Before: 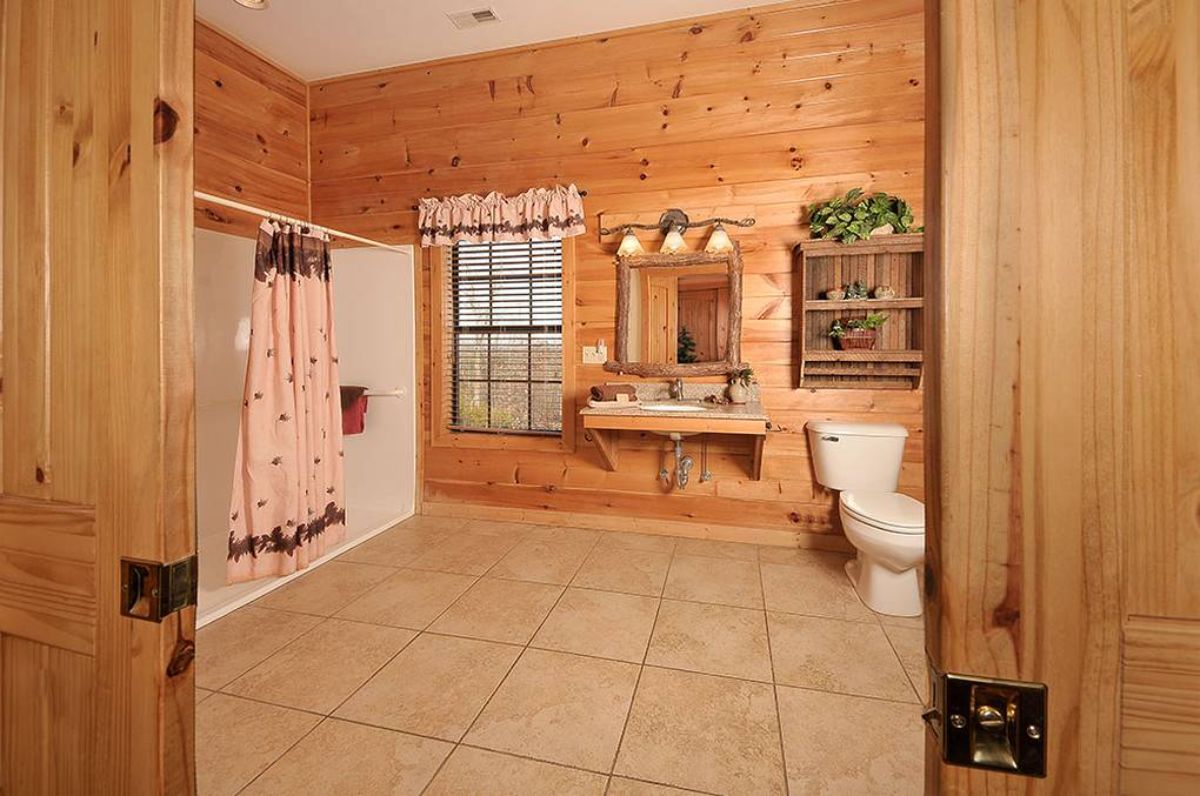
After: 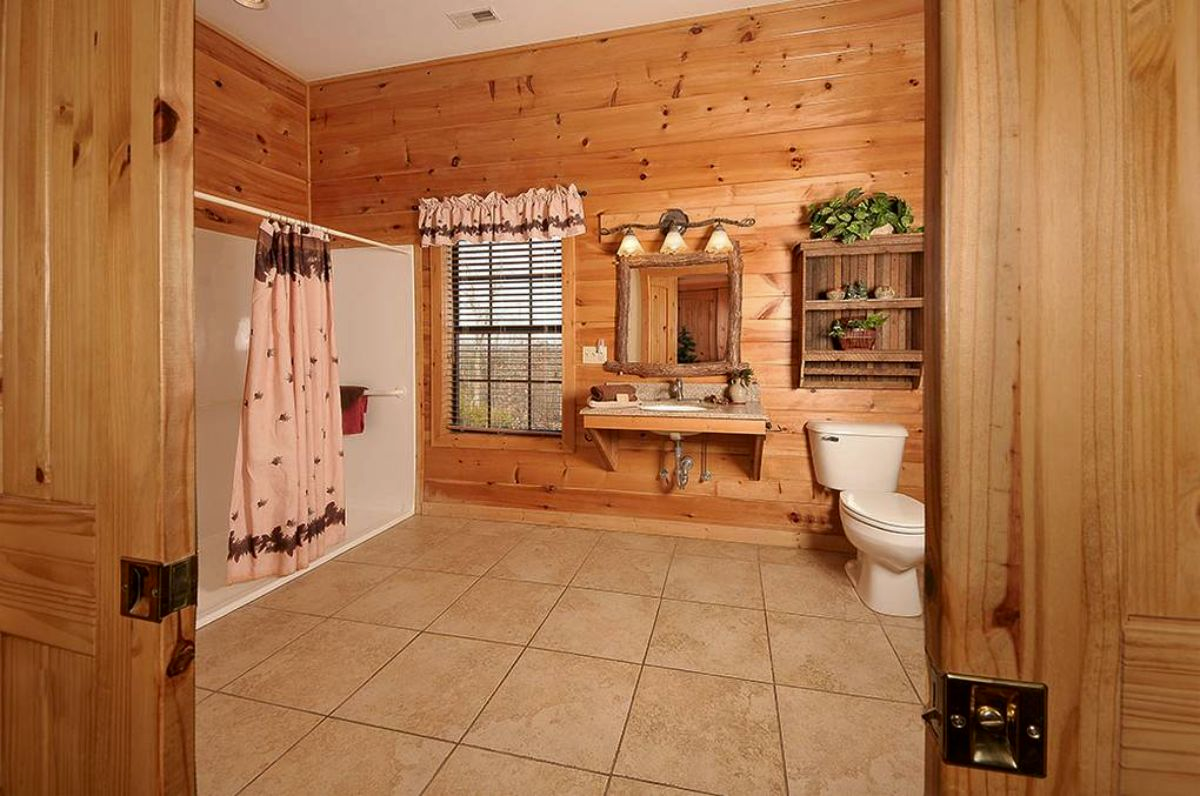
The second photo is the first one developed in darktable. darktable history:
contrast brightness saturation: brightness -0.093
